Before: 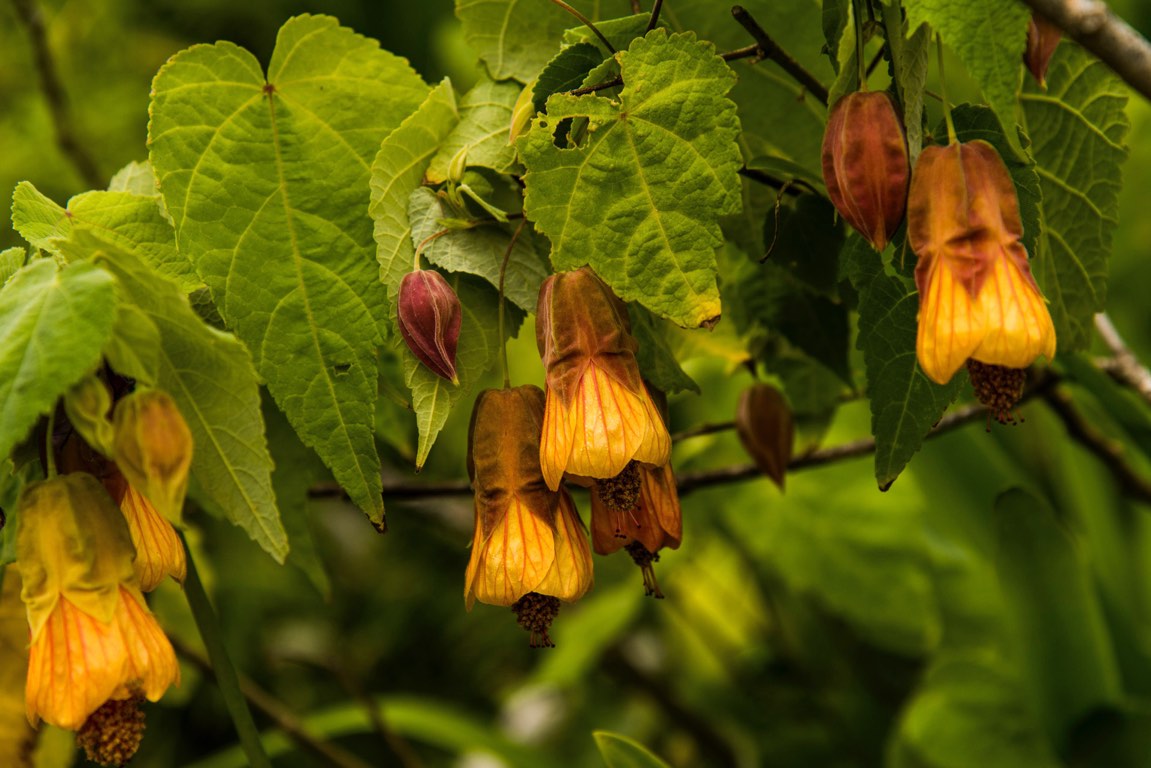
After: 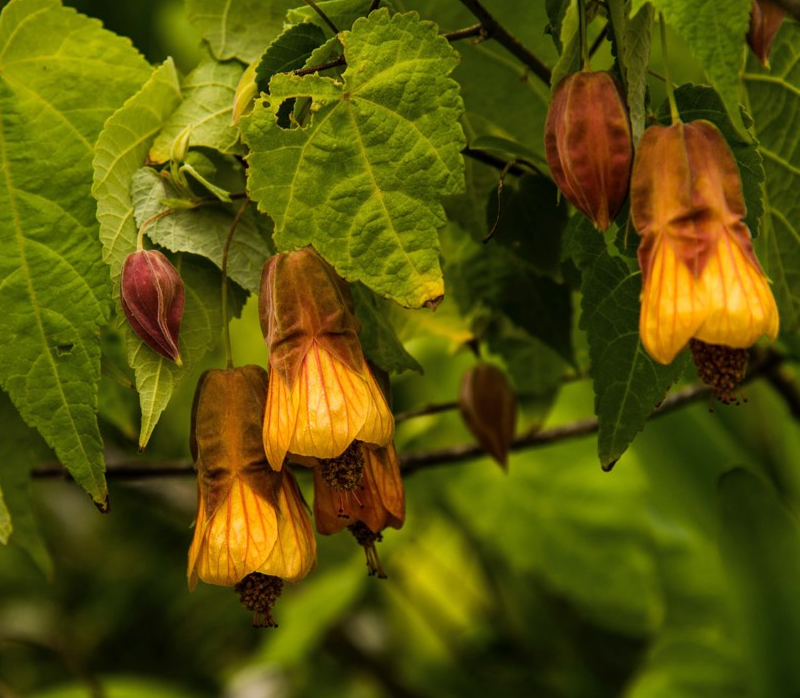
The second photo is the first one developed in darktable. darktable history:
crop and rotate: left 24.067%, top 2.723%, right 6.379%, bottom 6.368%
